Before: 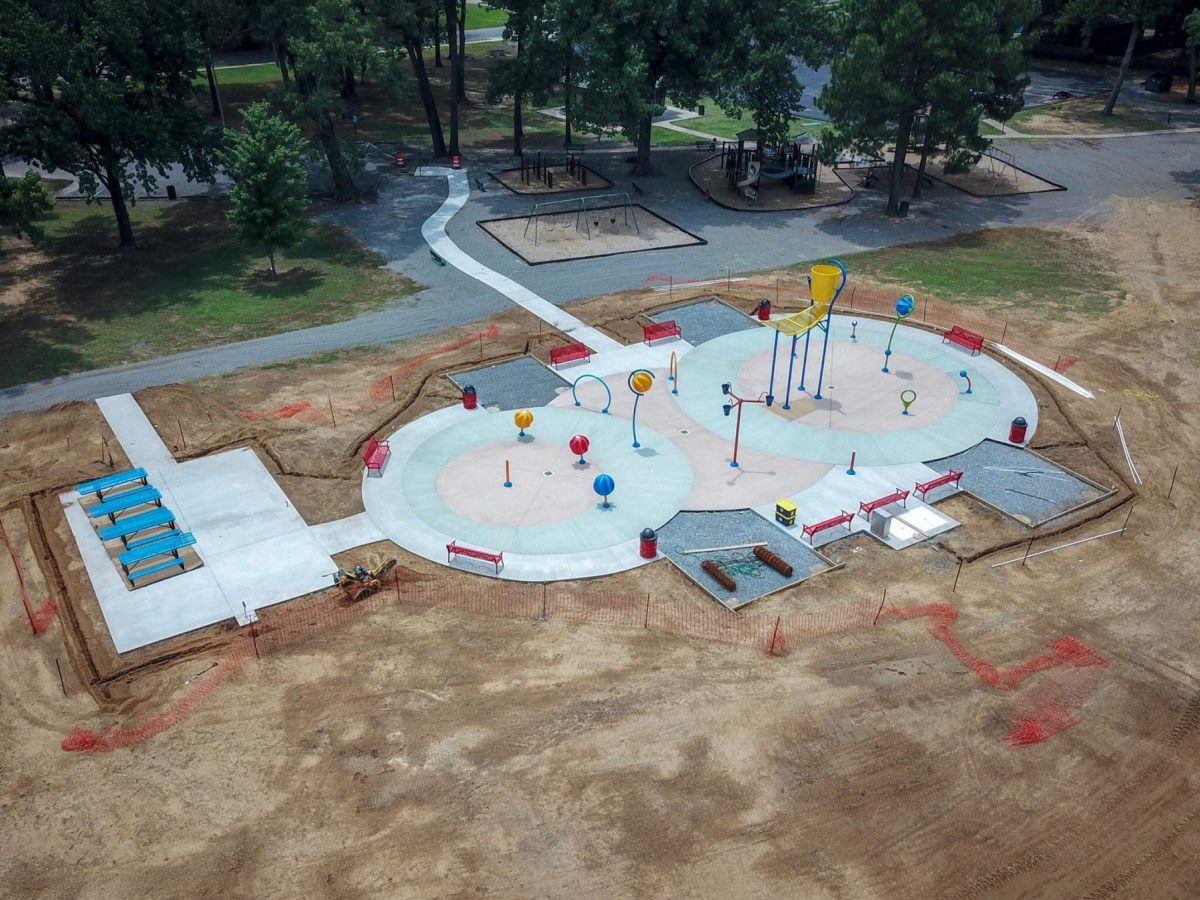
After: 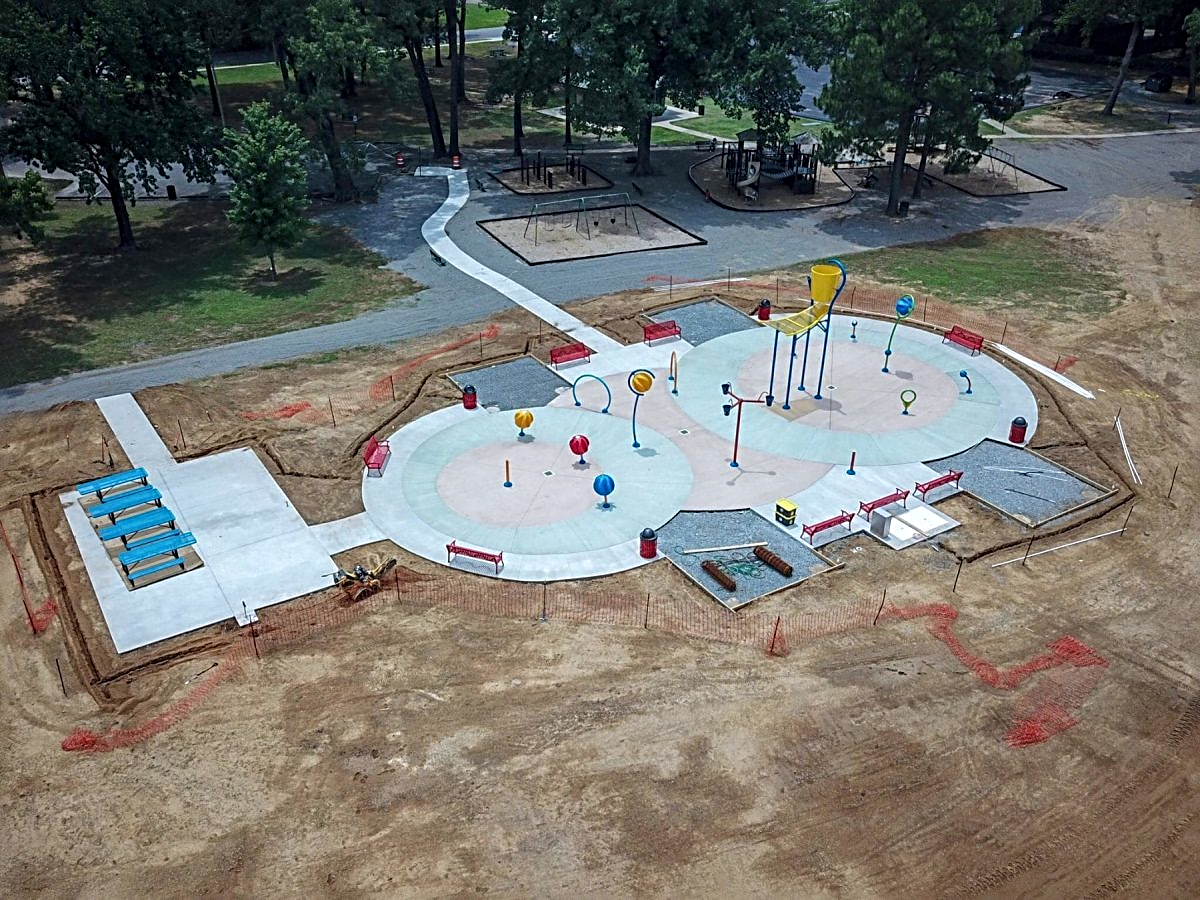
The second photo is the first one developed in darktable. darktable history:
white balance: red 0.988, blue 1.017
sharpen: radius 3.025, amount 0.757
